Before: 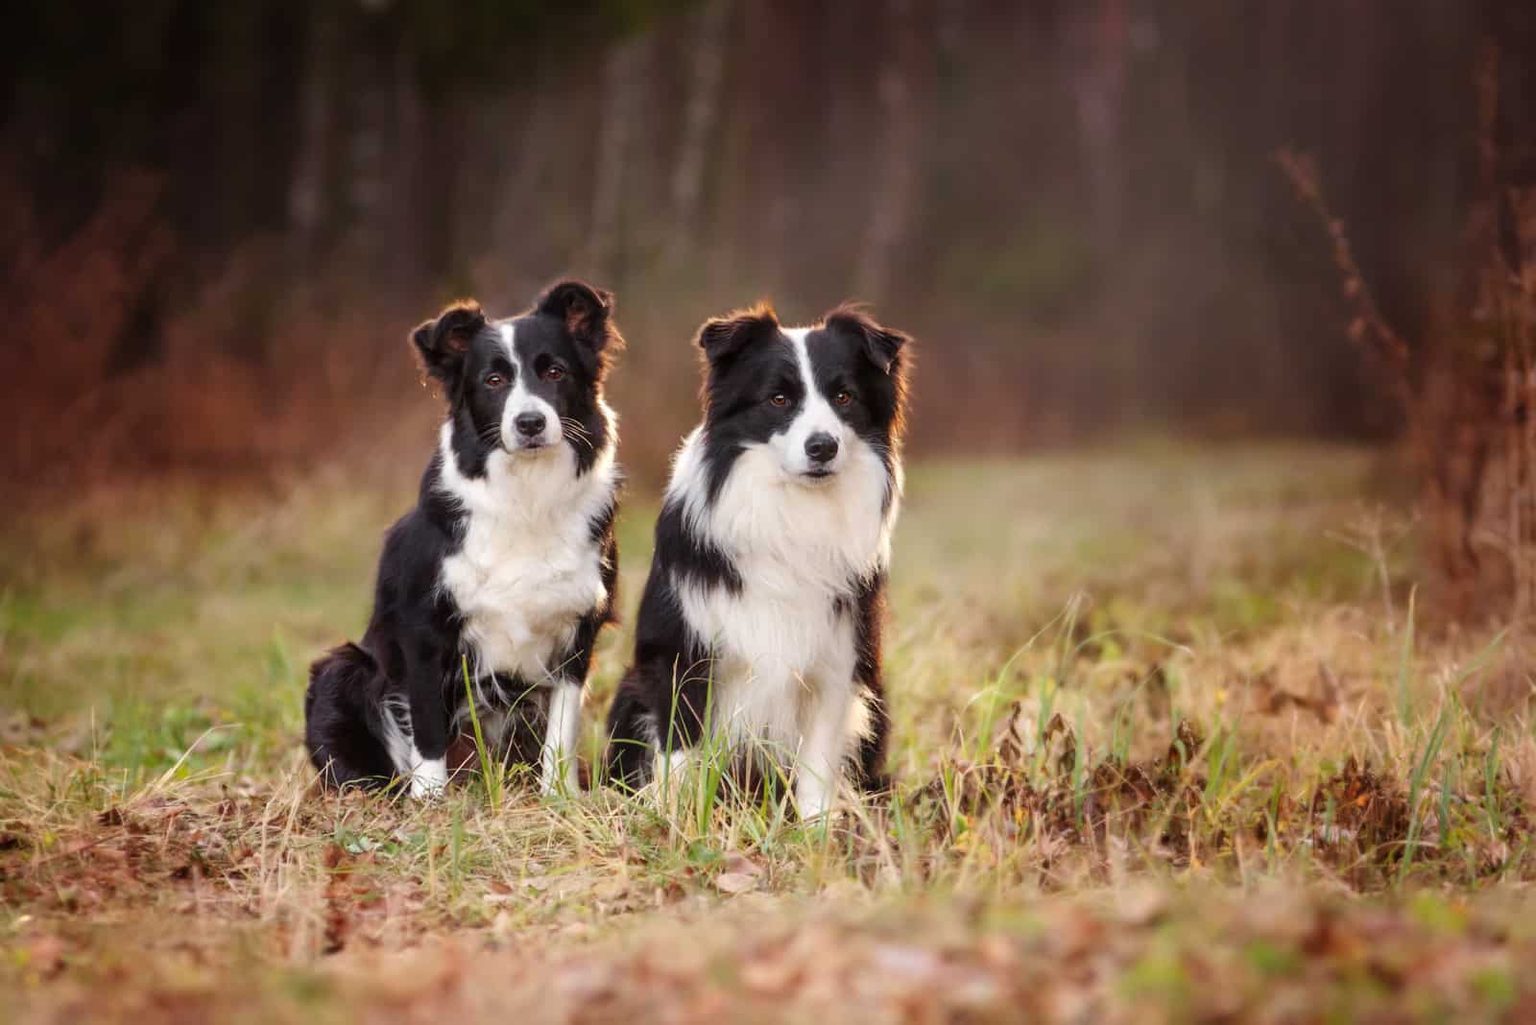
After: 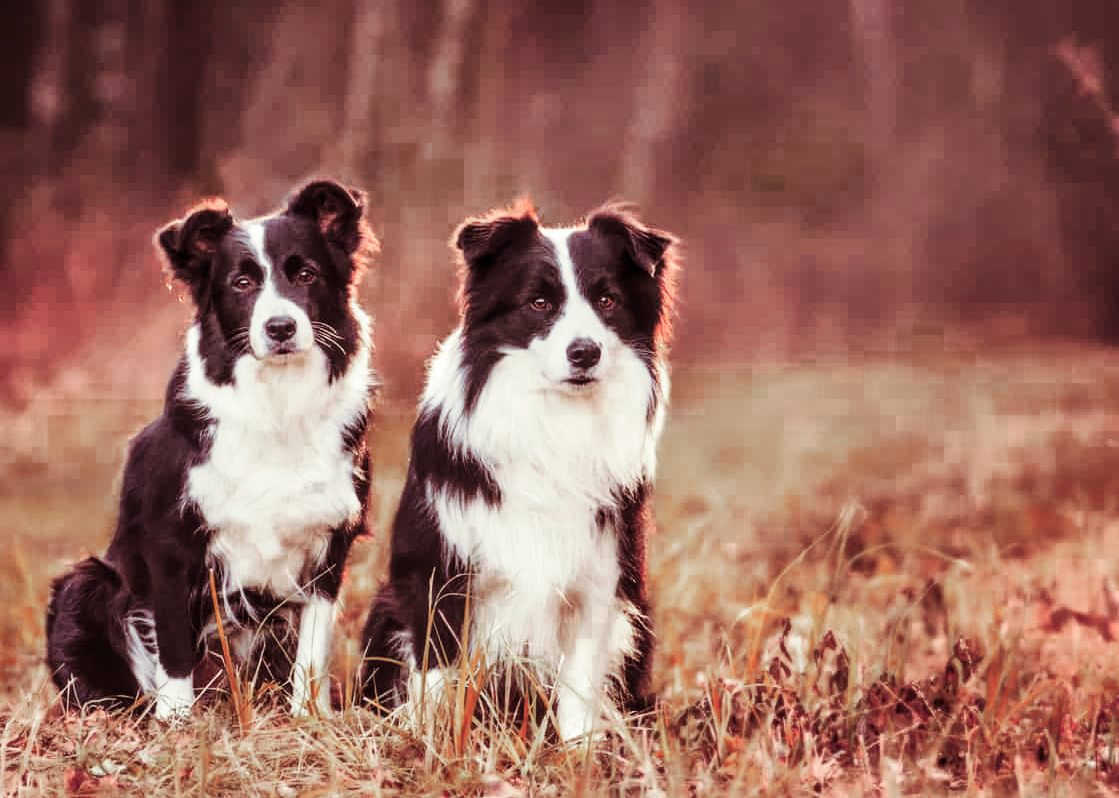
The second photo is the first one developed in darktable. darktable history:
local contrast: on, module defaults
base curve: curves: ch0 [(0, 0) (0.028, 0.03) (0.121, 0.232) (0.46, 0.748) (0.859, 0.968) (1, 1)], preserve colors none
split-toning: on, module defaults
crop and rotate: left 17.046%, top 10.659%, right 12.989%, bottom 14.553%
color zones: curves: ch0 [(0.006, 0.385) (0.143, 0.563) (0.243, 0.321) (0.352, 0.464) (0.516, 0.456) (0.625, 0.5) (0.75, 0.5) (0.875, 0.5)]; ch1 [(0, 0.5) (0.134, 0.504) (0.246, 0.463) (0.421, 0.515) (0.5, 0.56) (0.625, 0.5) (0.75, 0.5) (0.875, 0.5)]; ch2 [(0, 0.5) (0.131, 0.426) (0.307, 0.289) (0.38, 0.188) (0.513, 0.216) (0.625, 0.548) (0.75, 0.468) (0.838, 0.396) (0.971, 0.311)]
shadows and highlights: shadows 43.71, white point adjustment -1.46, soften with gaussian
